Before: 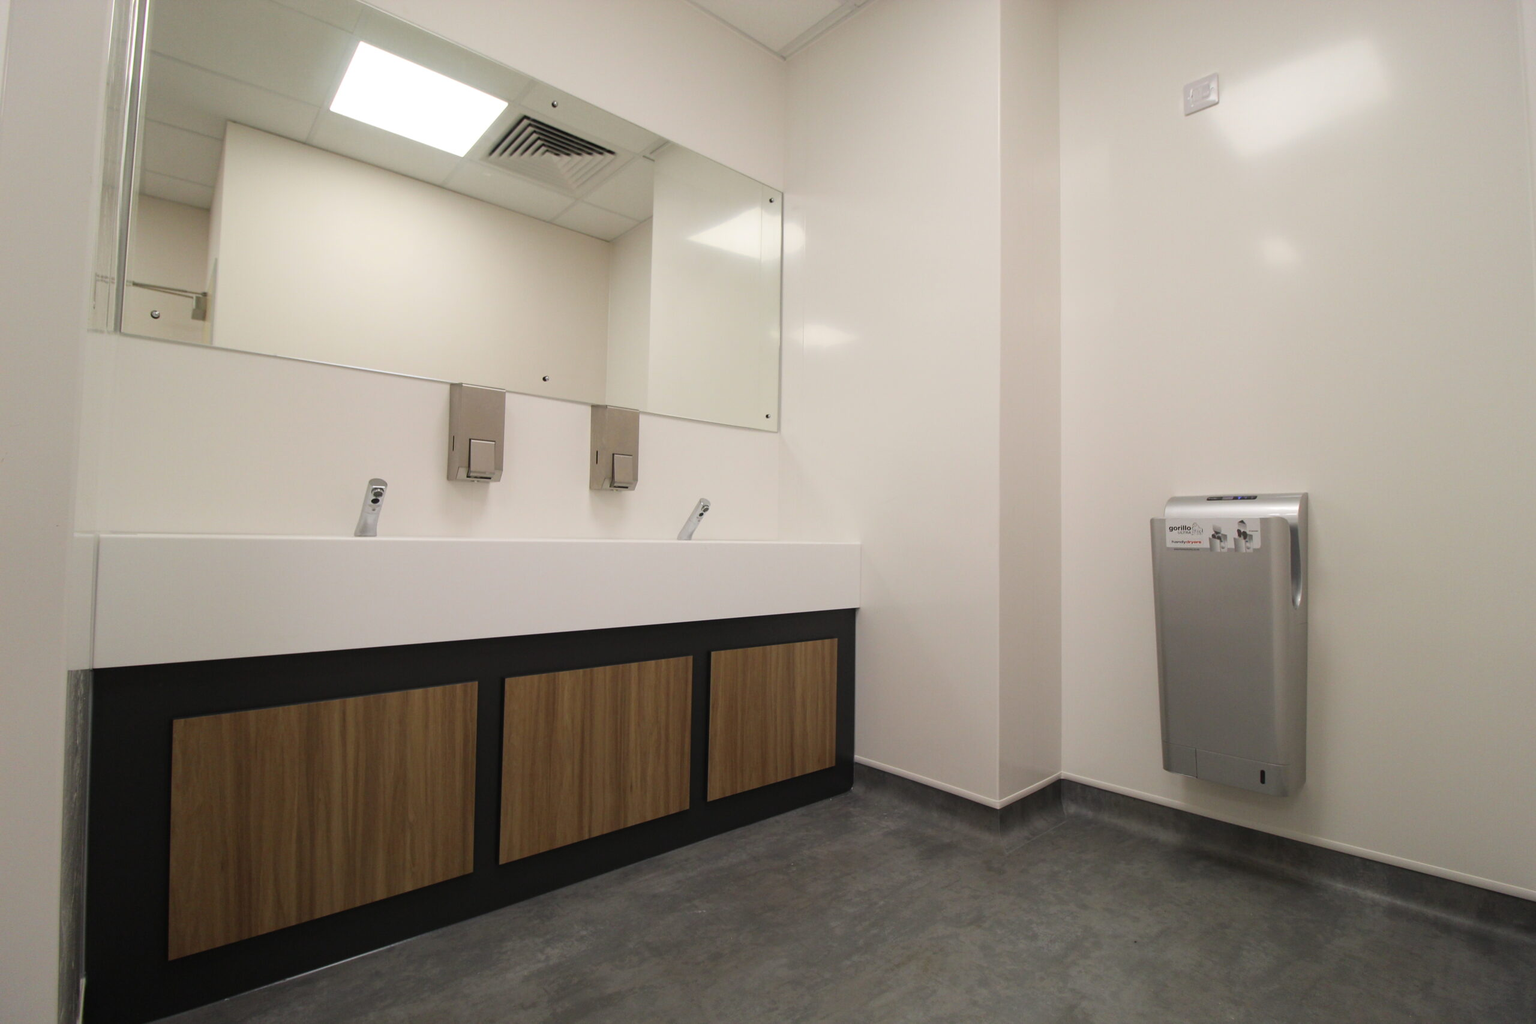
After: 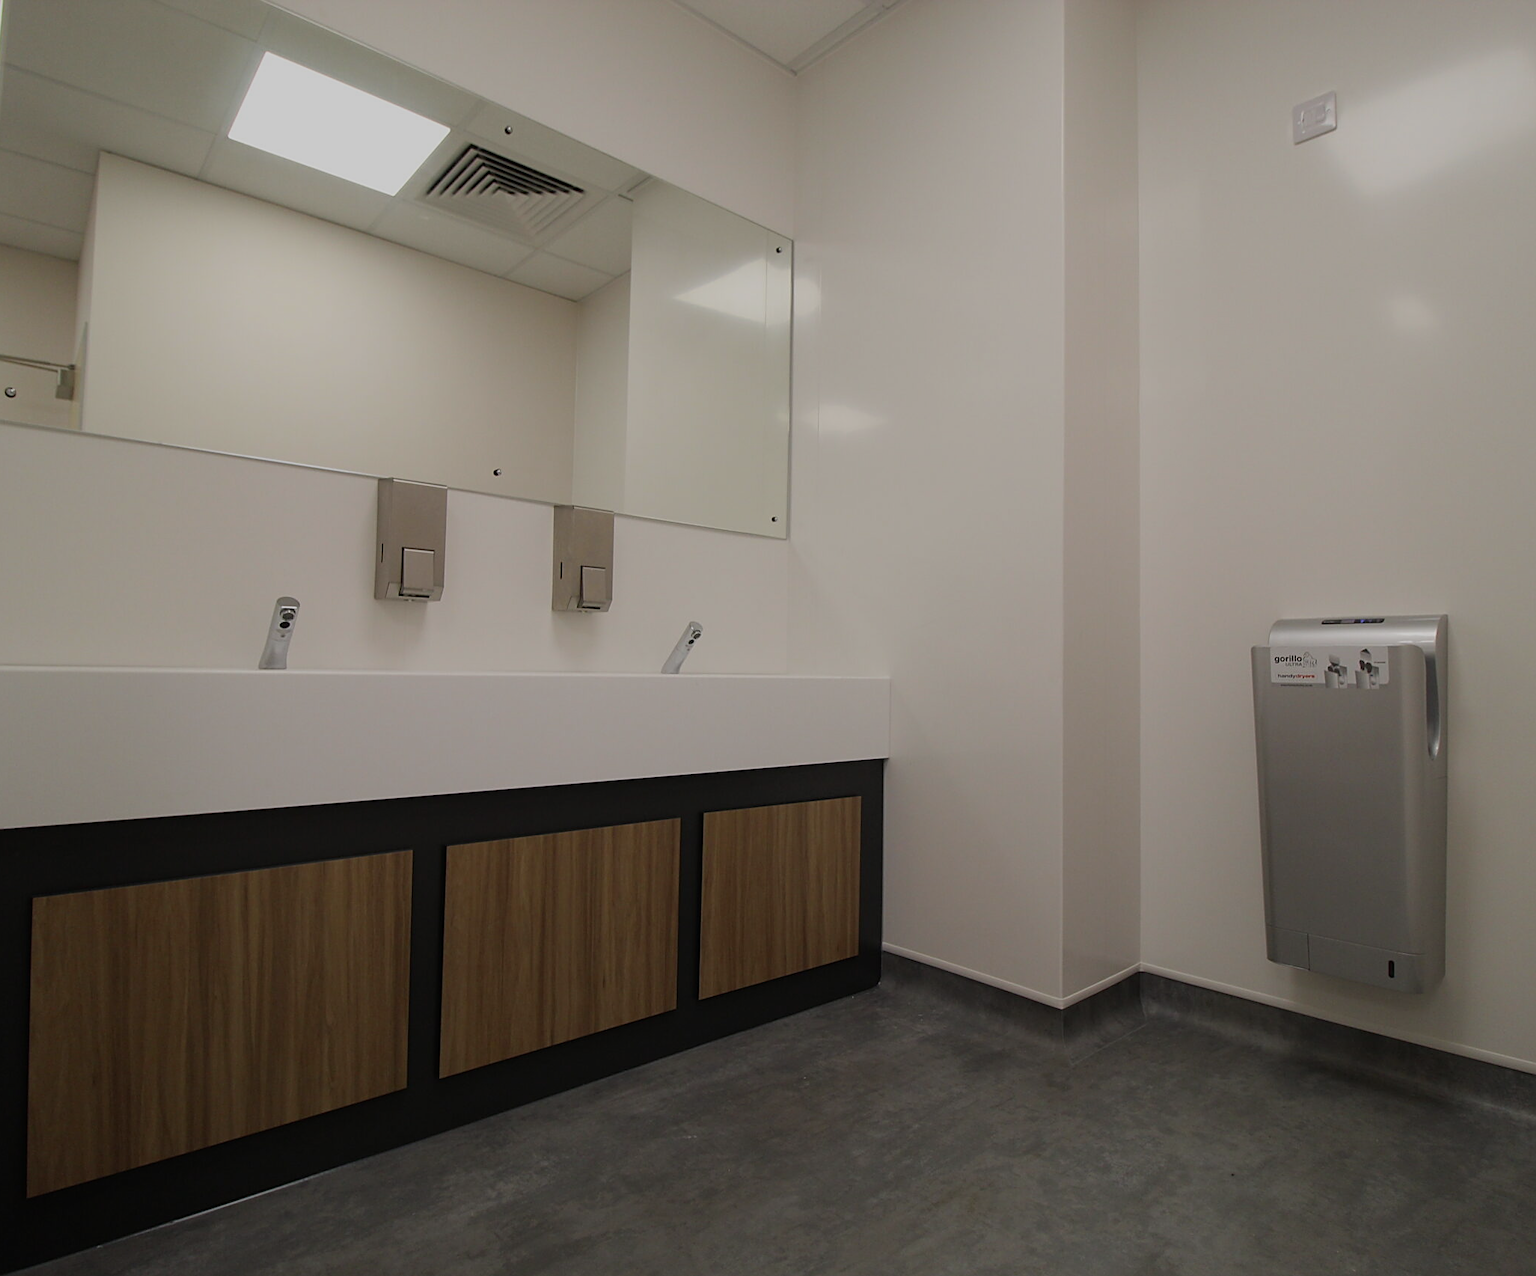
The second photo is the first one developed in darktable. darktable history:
exposure: black level correction 0, exposure -0.766 EV, compensate highlight preservation false
sharpen: on, module defaults
crop and rotate: left 9.597%, right 10.195%
